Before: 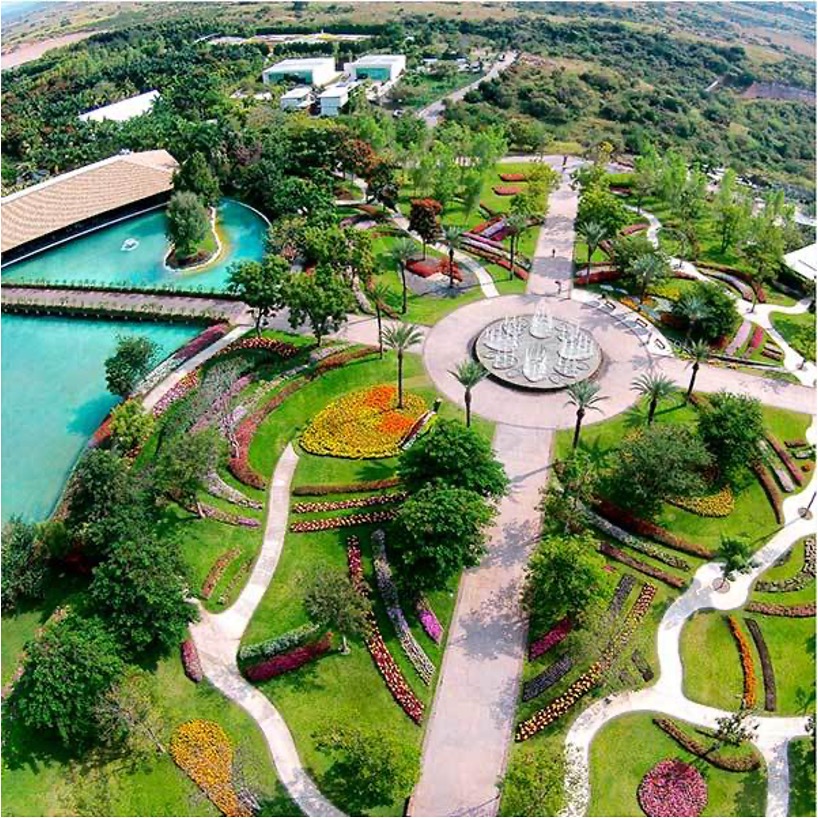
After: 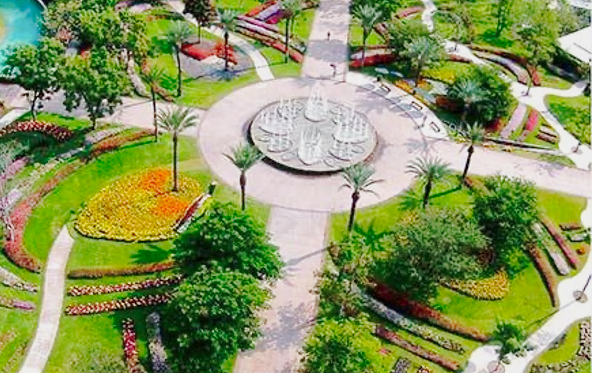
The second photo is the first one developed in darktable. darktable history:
exposure: exposure -0.413 EV, compensate highlight preservation false
base curve: curves: ch0 [(0, 0) (0.025, 0.046) (0.112, 0.277) (0.467, 0.74) (0.814, 0.929) (1, 0.942)], preserve colors none
crop and rotate: left 27.624%, top 26.562%, bottom 27.806%
shadows and highlights: on, module defaults
tone equalizer: on, module defaults
